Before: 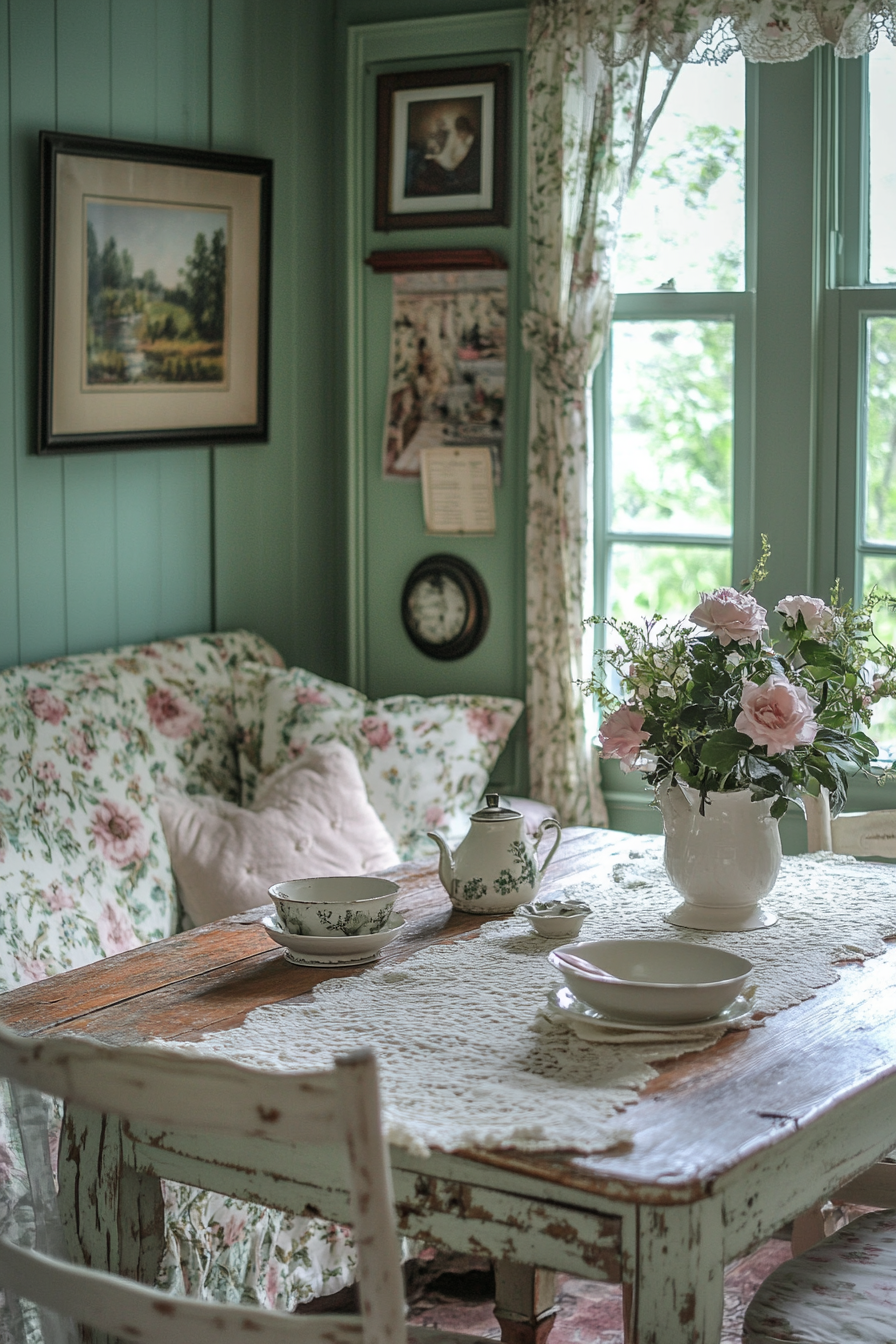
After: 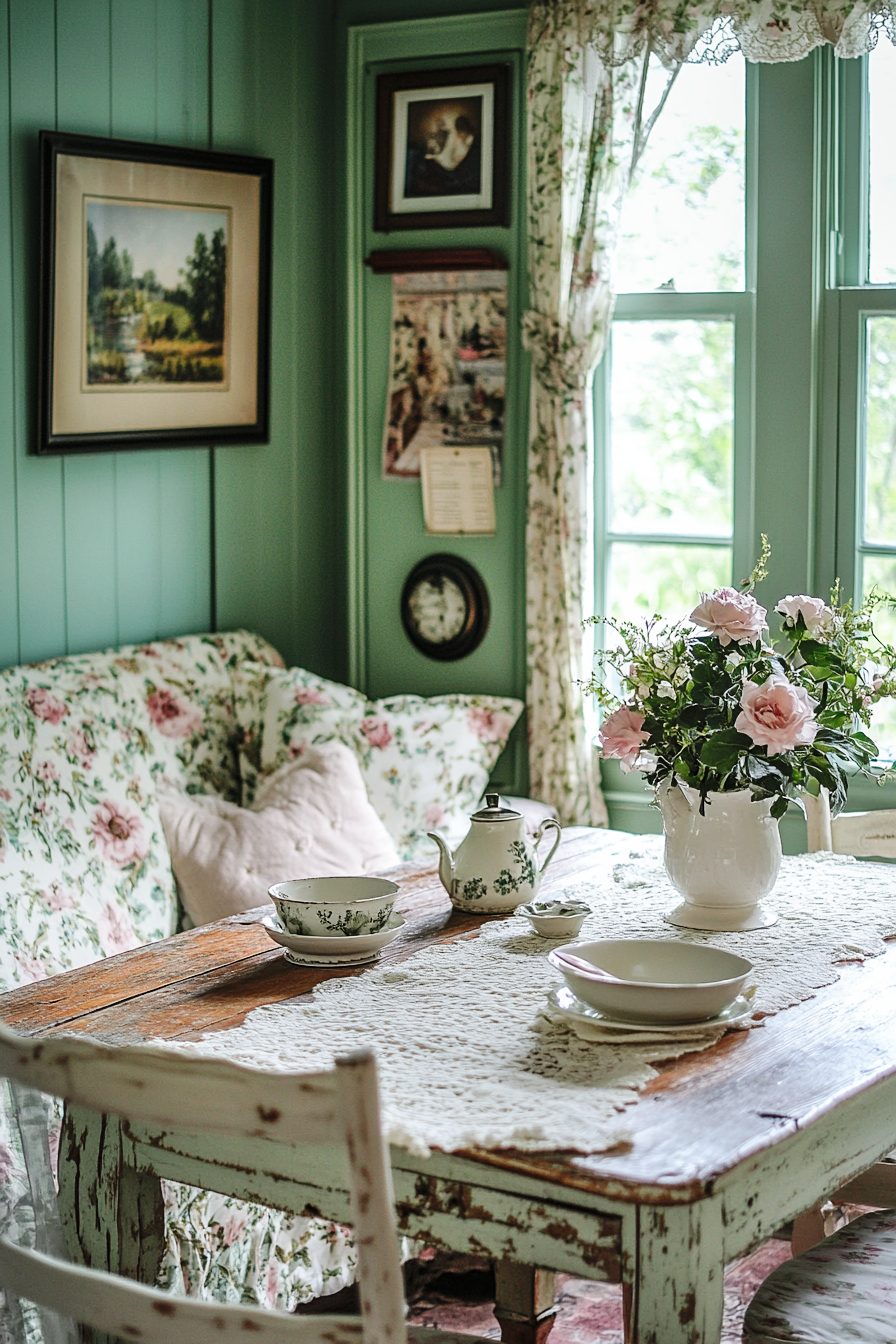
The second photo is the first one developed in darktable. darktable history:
sharpen: amount 0.2
base curve: curves: ch0 [(0, 0) (0.036, 0.025) (0.121, 0.166) (0.206, 0.329) (0.605, 0.79) (1, 1)], preserve colors none
